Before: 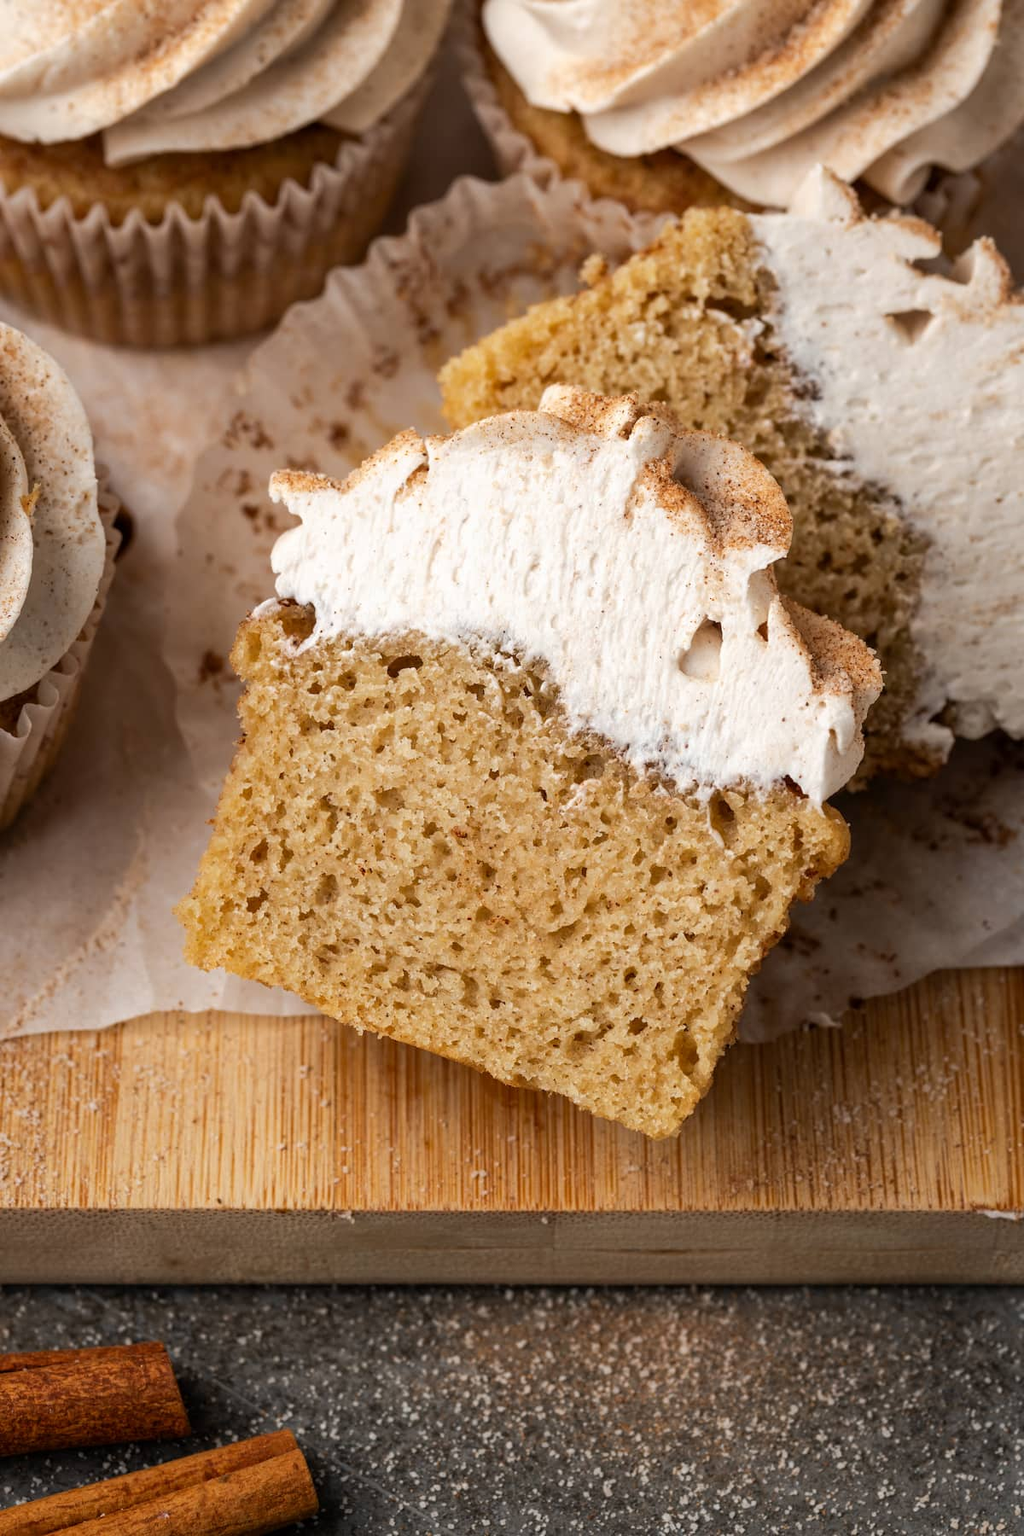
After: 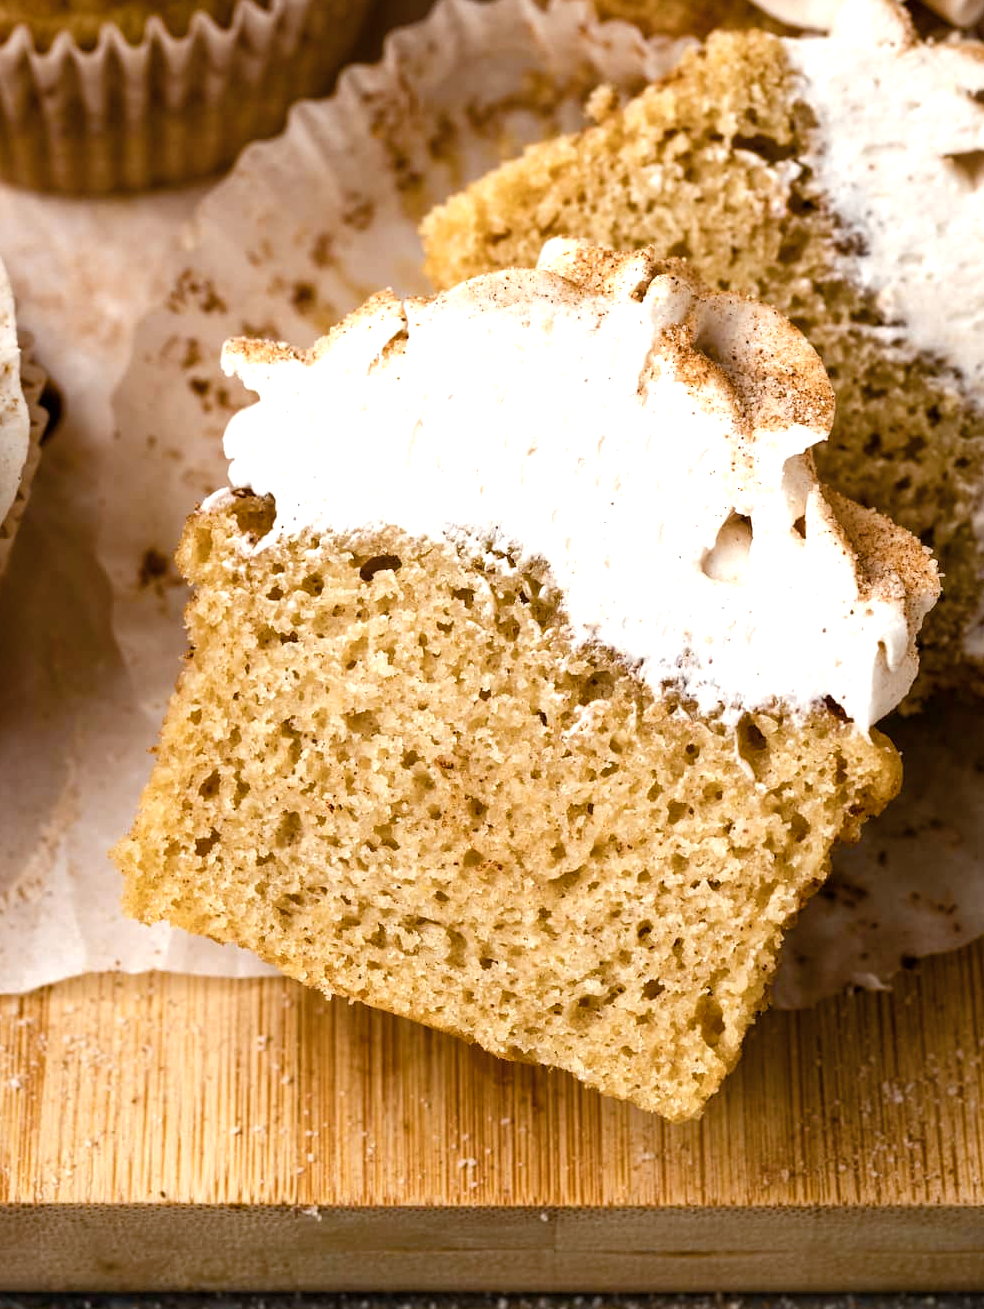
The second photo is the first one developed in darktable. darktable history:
shadows and highlights: radius 334.93, shadows 63.48, highlights 6.06, compress 87.7%, highlights color adjustment 39.73%, soften with gaussian
crop: left 7.856%, top 11.836%, right 10.12%, bottom 15.387%
contrast brightness saturation: contrast 0.06, brightness -0.01, saturation -0.23
color balance rgb: linear chroma grading › shadows -2.2%, linear chroma grading › highlights -15%, linear chroma grading › global chroma -10%, linear chroma grading › mid-tones -10%, perceptual saturation grading › global saturation 45%, perceptual saturation grading › highlights -50%, perceptual saturation grading › shadows 30%, perceptual brilliance grading › global brilliance 18%, global vibrance 45%
